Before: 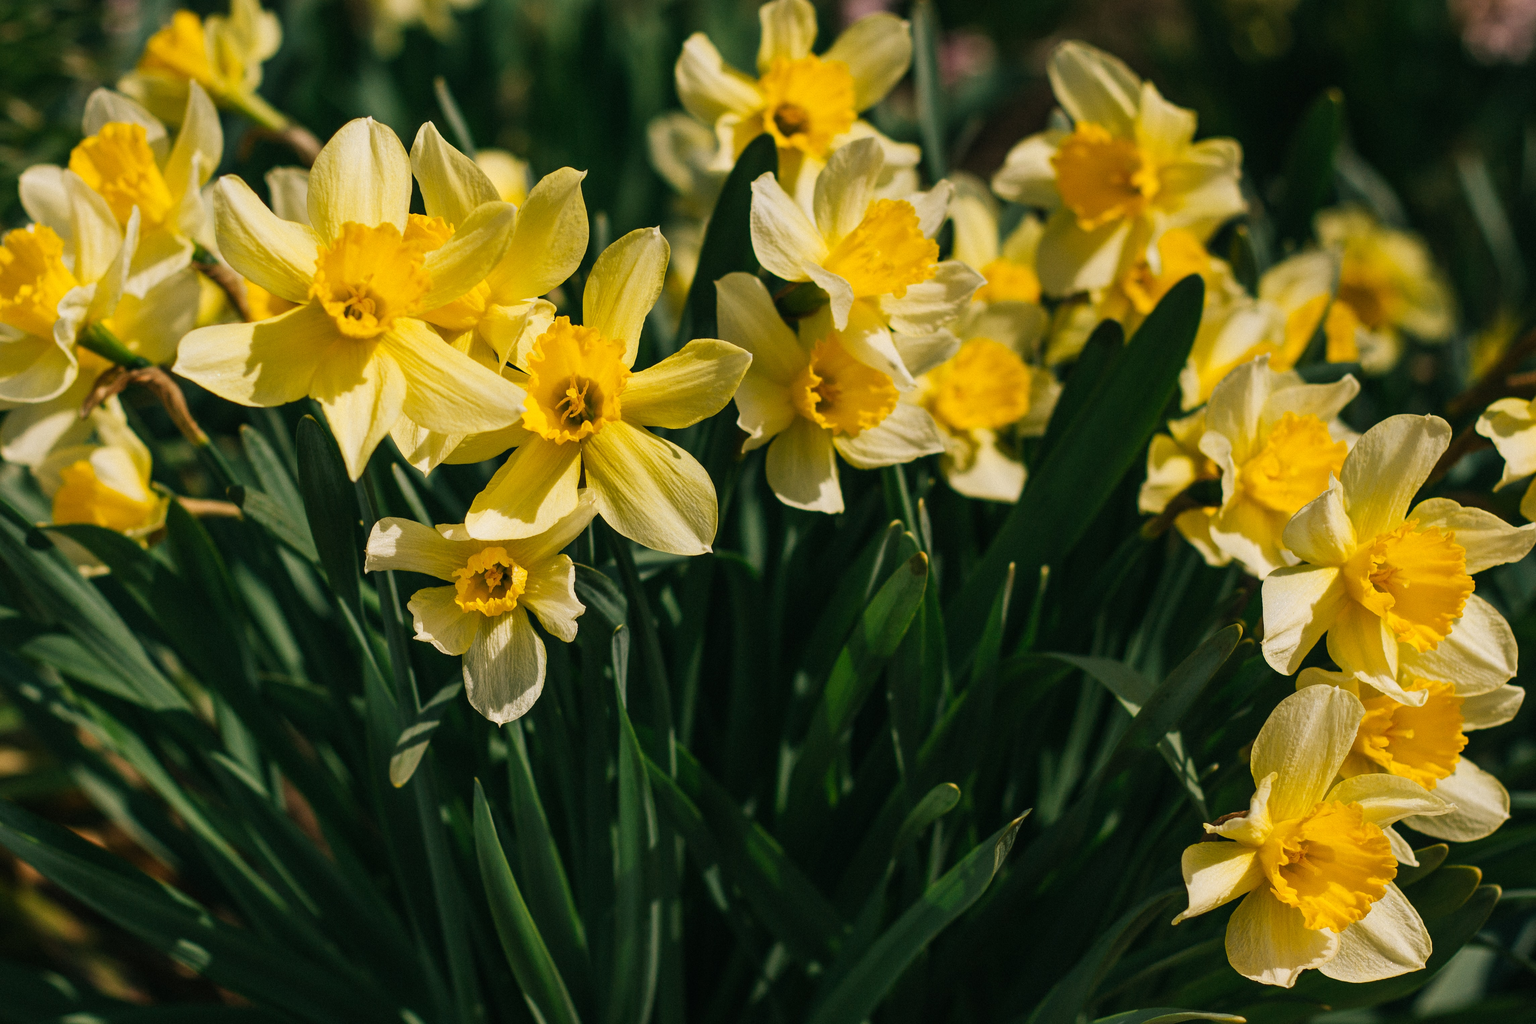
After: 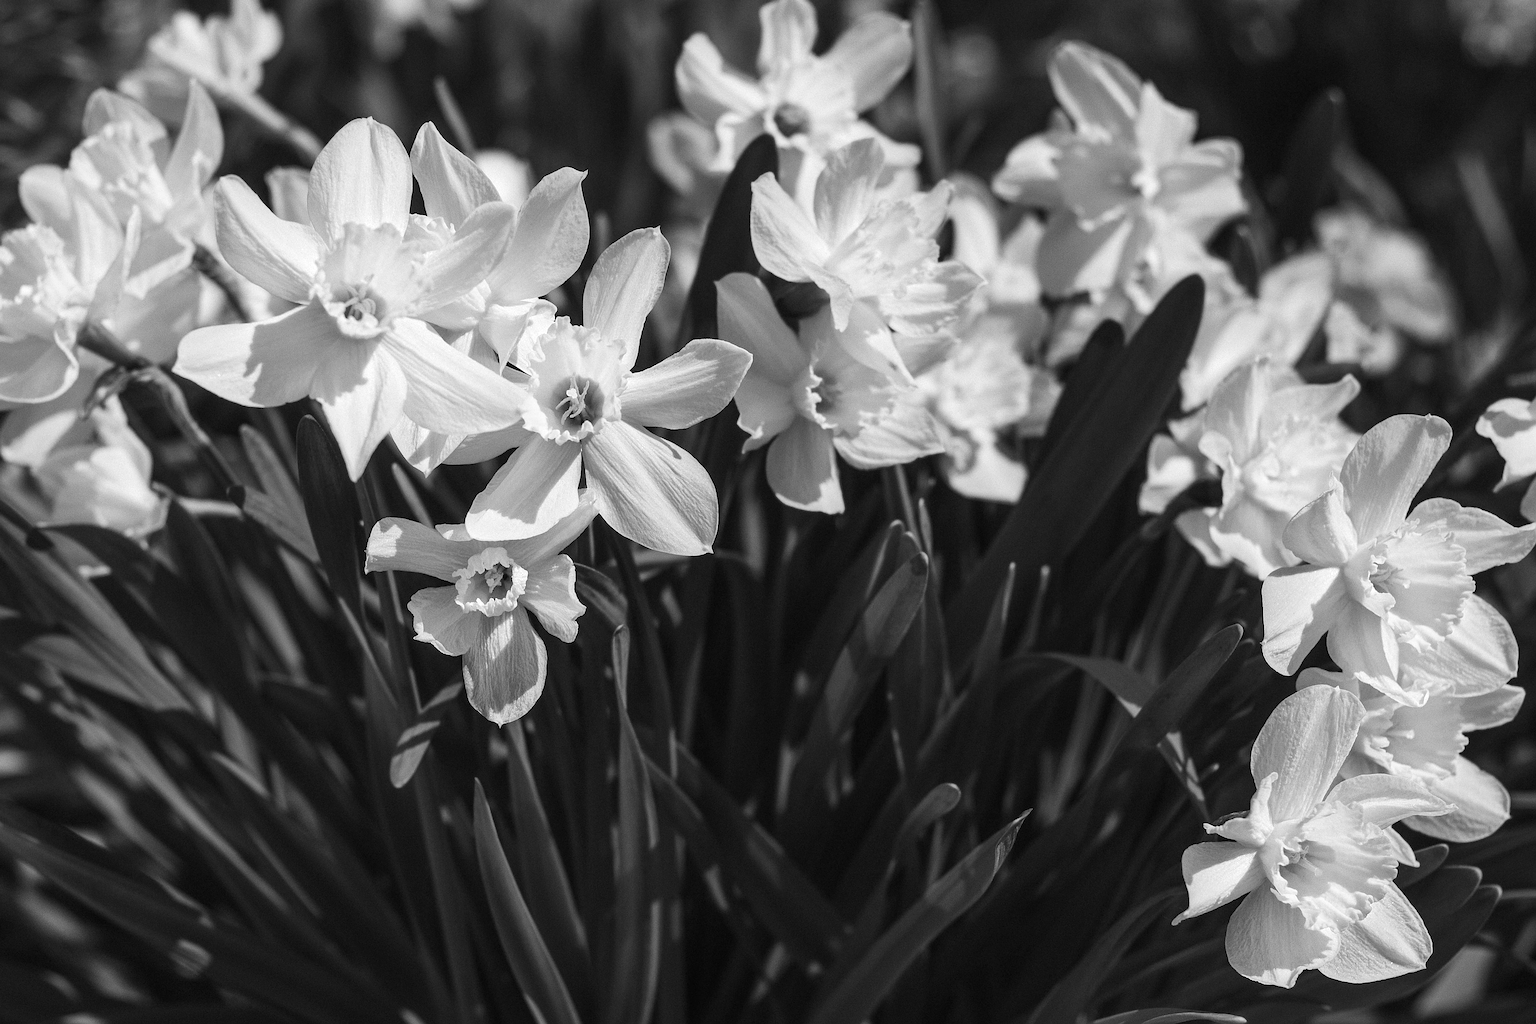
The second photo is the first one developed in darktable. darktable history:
monochrome: a 79.32, b 81.83, size 1.1
sharpen: on, module defaults
exposure: exposure 0.77 EV, compensate highlight preservation false
